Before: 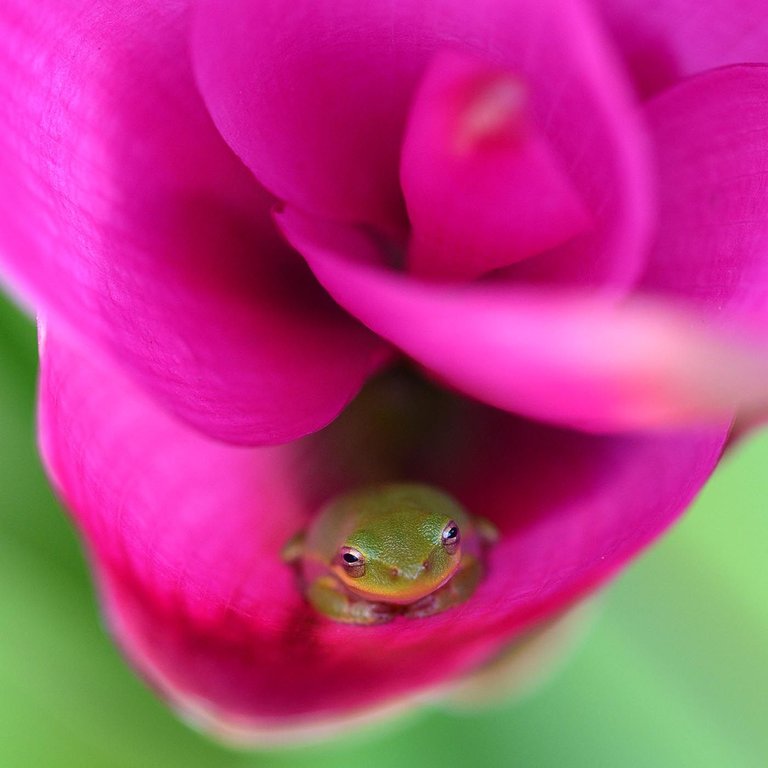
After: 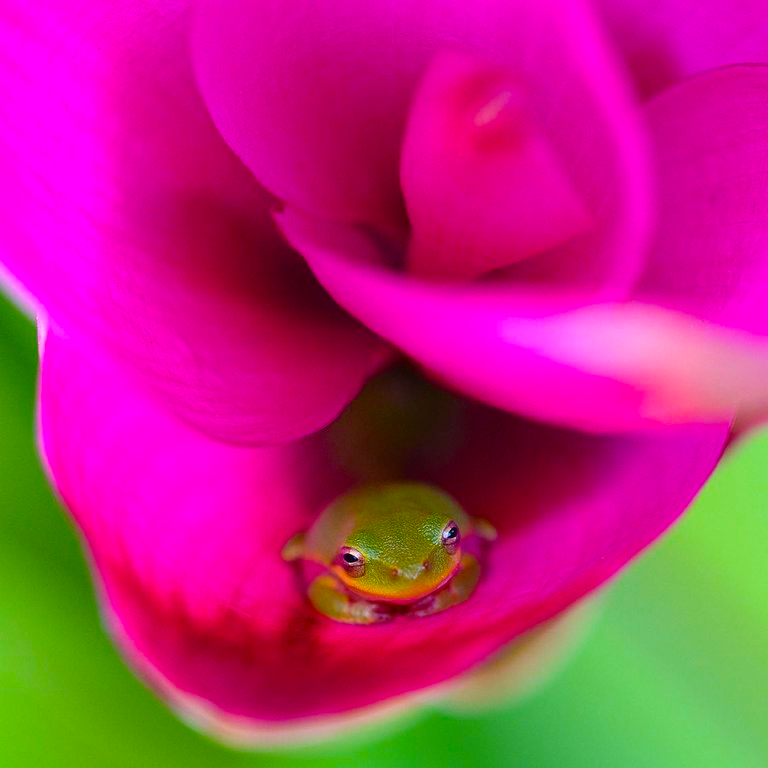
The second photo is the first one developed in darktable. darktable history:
color balance rgb: linear chroma grading › global chroma 15.154%, perceptual saturation grading › global saturation 31.214%
